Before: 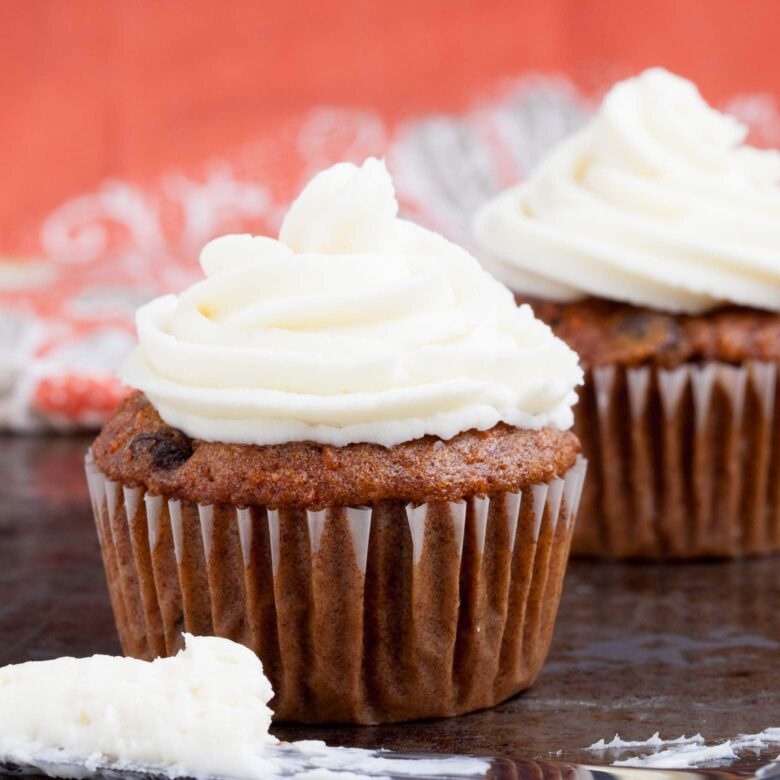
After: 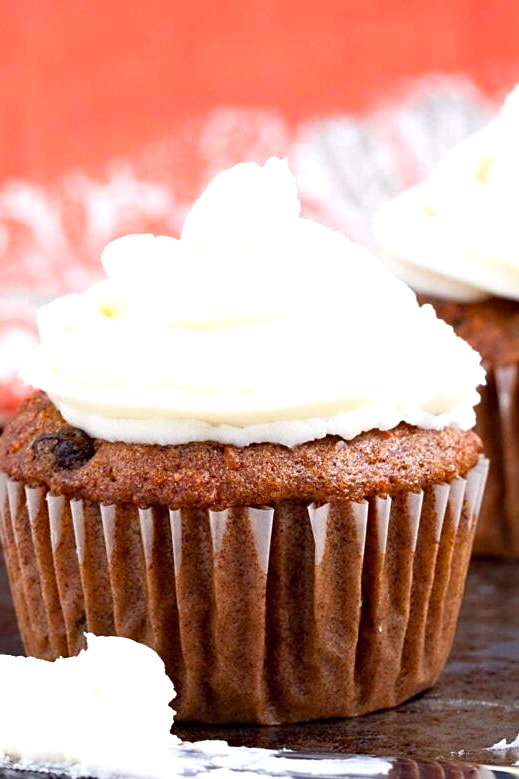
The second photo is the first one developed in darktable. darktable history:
exposure: exposure 0.493 EV, compensate highlight preservation false
haze removal: adaptive false
crop and rotate: left 12.673%, right 20.66%
sharpen: on, module defaults
